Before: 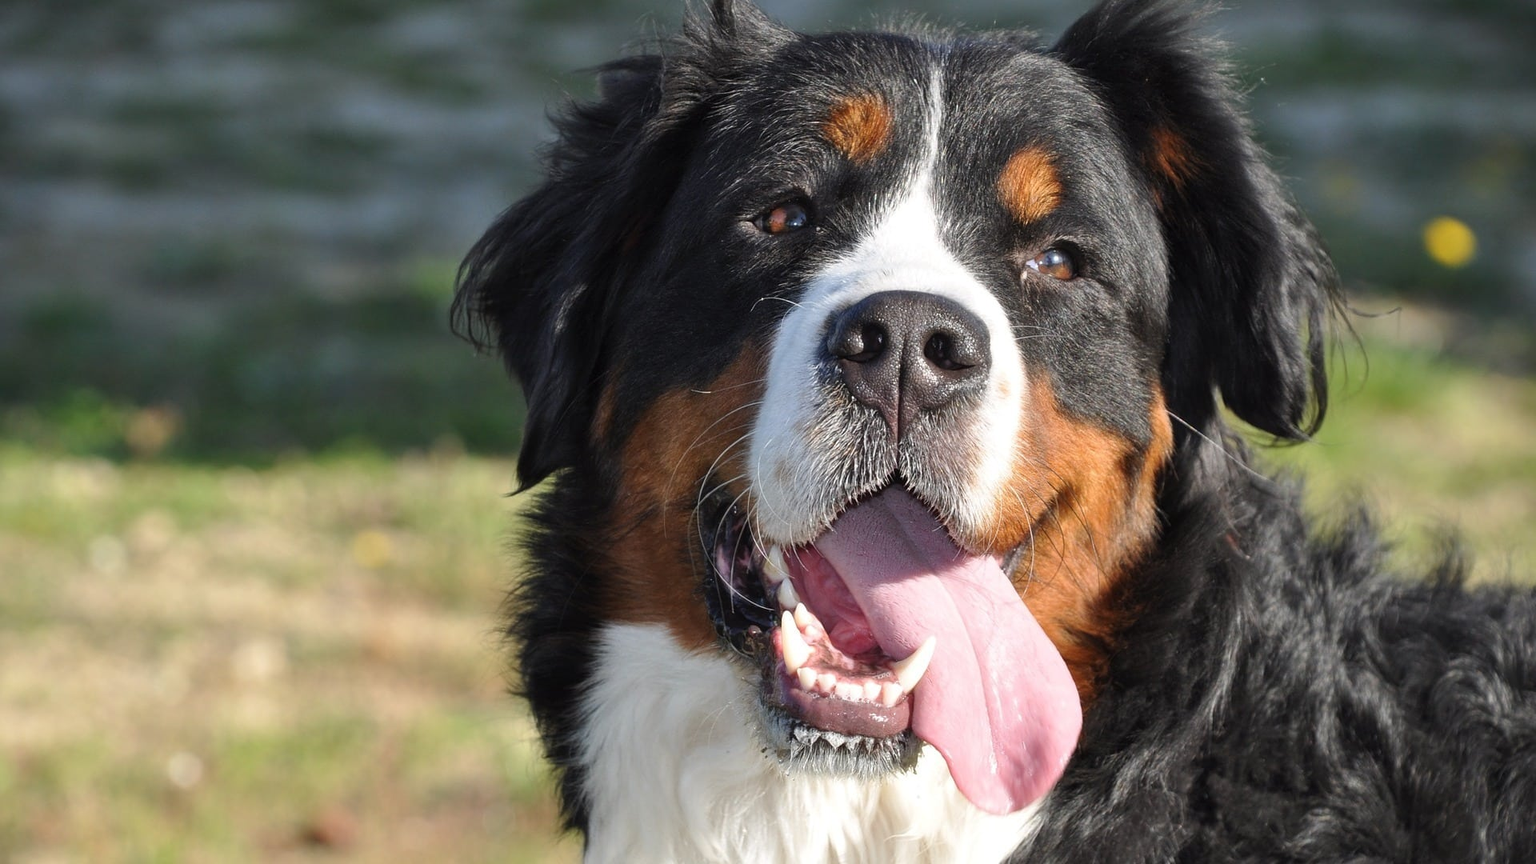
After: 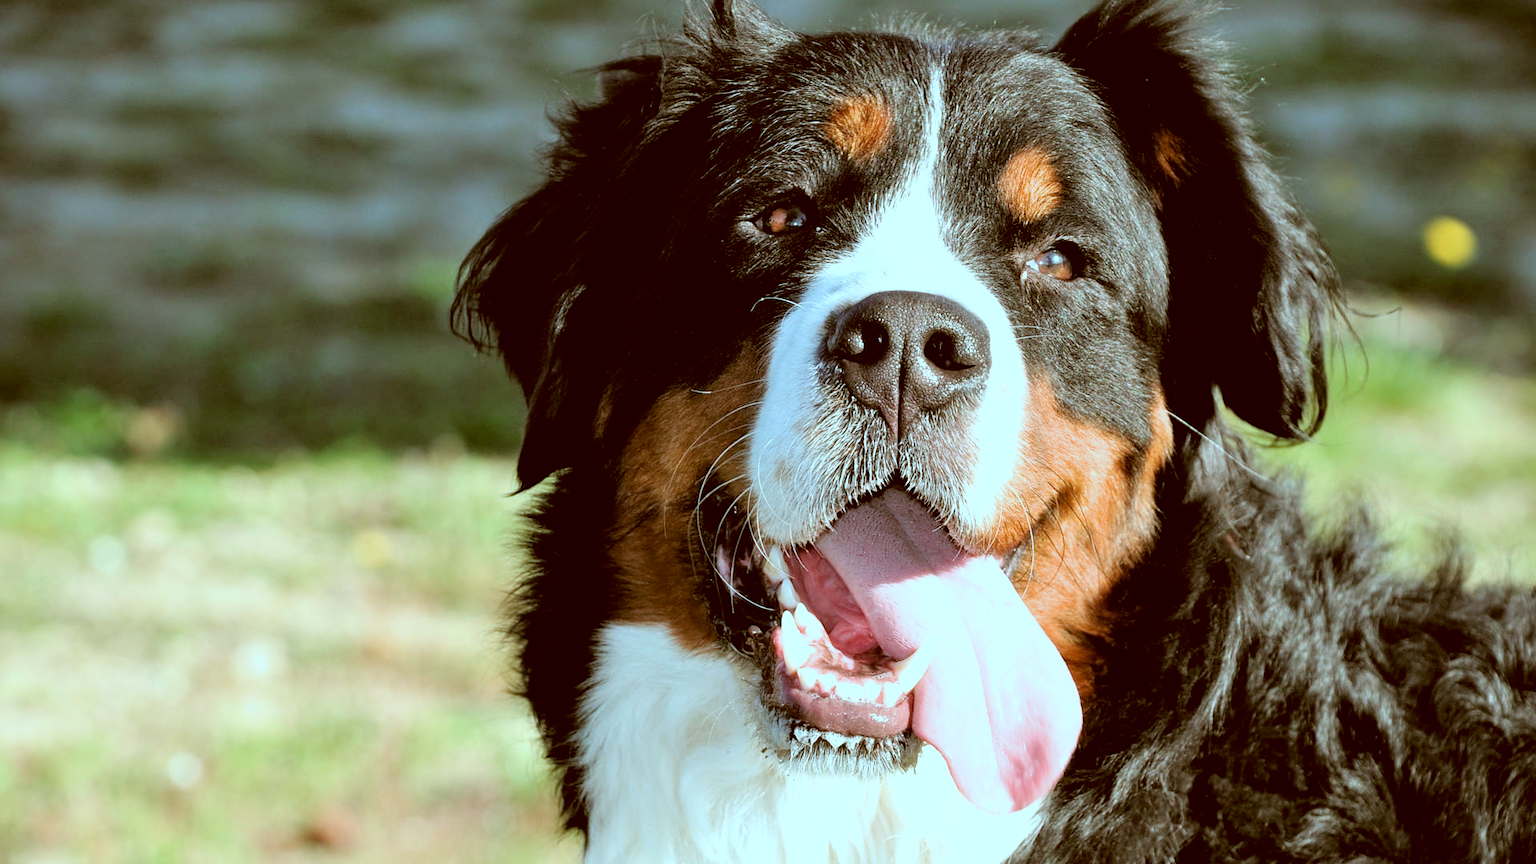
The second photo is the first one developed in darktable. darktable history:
exposure: black level correction 0, exposure 0.698 EV, compensate exposure bias true, compensate highlight preservation false
color correction: highlights a* -14.55, highlights b* -15.91, shadows a* 10.27, shadows b* 29.92
filmic rgb: black relative exposure -3.9 EV, white relative exposure 3.16 EV, hardness 2.87
